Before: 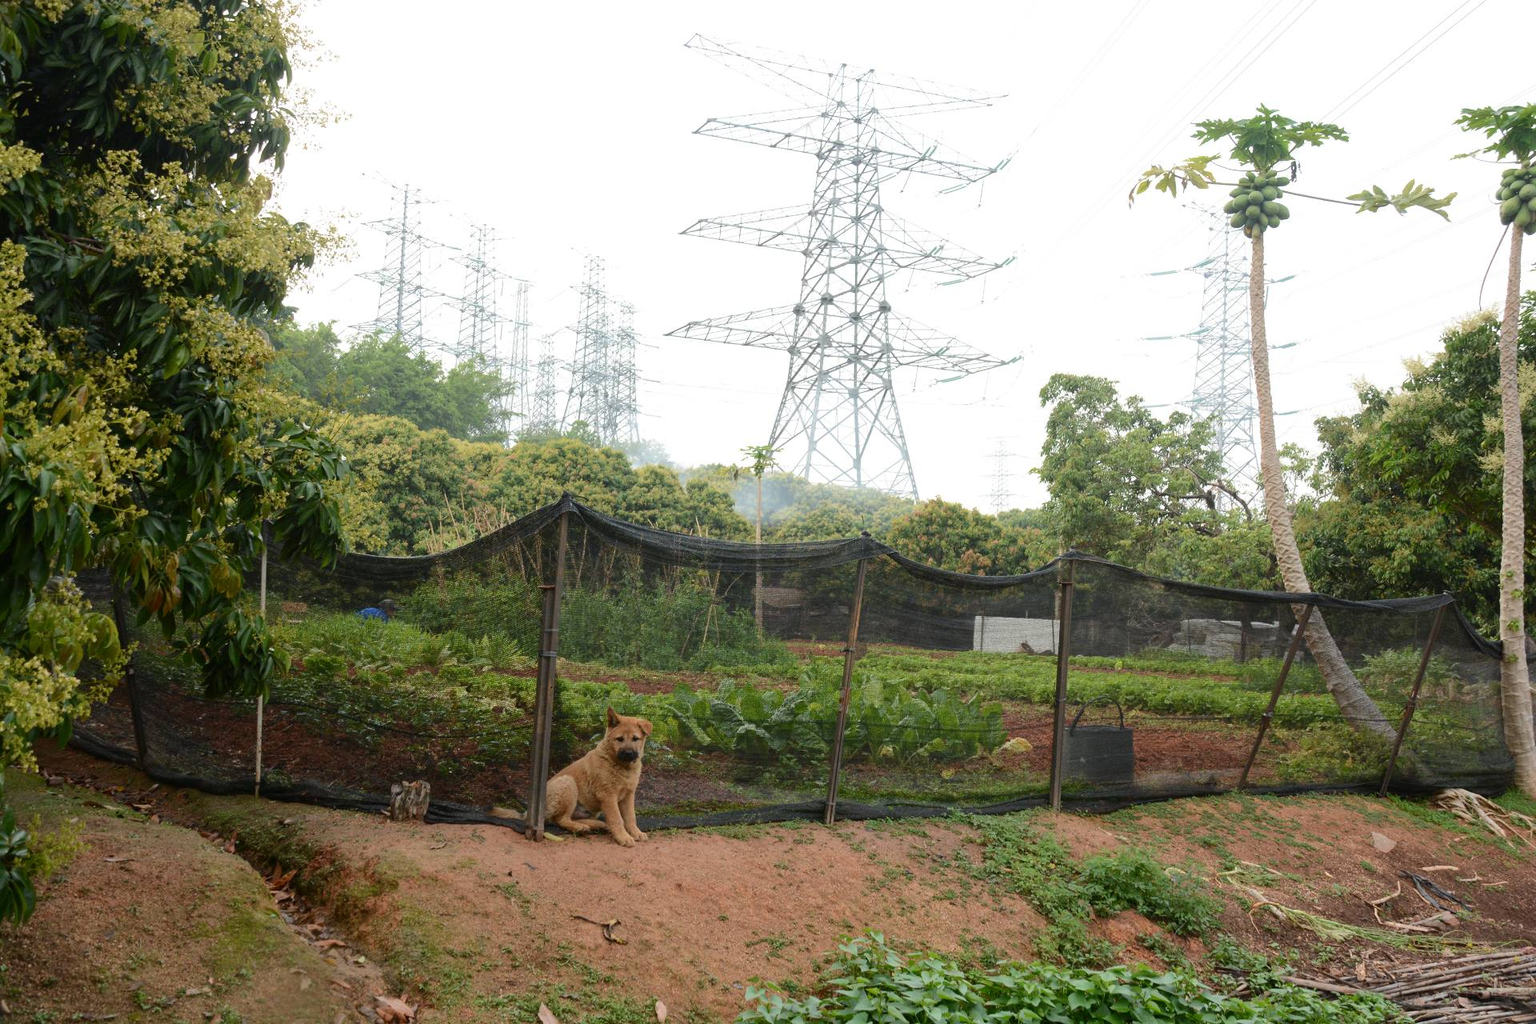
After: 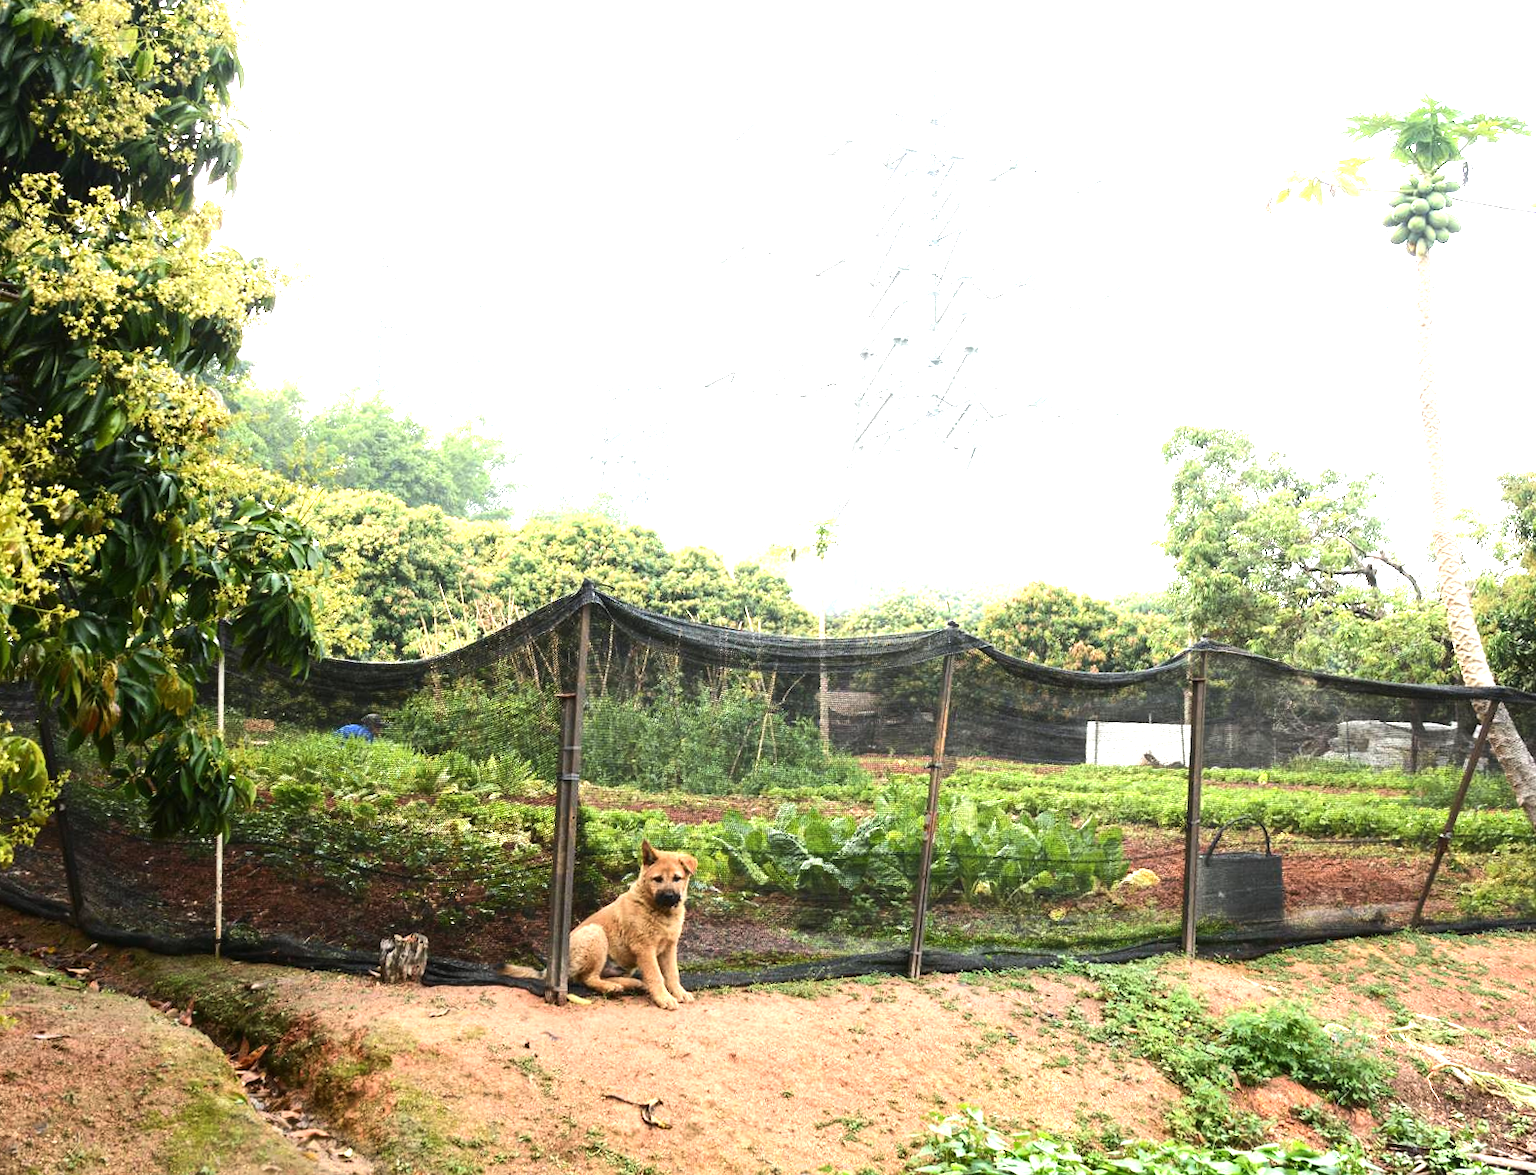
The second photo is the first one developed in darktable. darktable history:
exposure: black level correction 0, exposure 1.1 EV, compensate exposure bias true, compensate highlight preservation false
crop and rotate: angle 1°, left 4.281%, top 0.642%, right 11.383%, bottom 2.486%
tone equalizer: -8 EV -0.75 EV, -7 EV -0.7 EV, -6 EV -0.6 EV, -5 EV -0.4 EV, -3 EV 0.4 EV, -2 EV 0.6 EV, -1 EV 0.7 EV, +0 EV 0.75 EV, edges refinement/feathering 500, mask exposure compensation -1.57 EV, preserve details no
